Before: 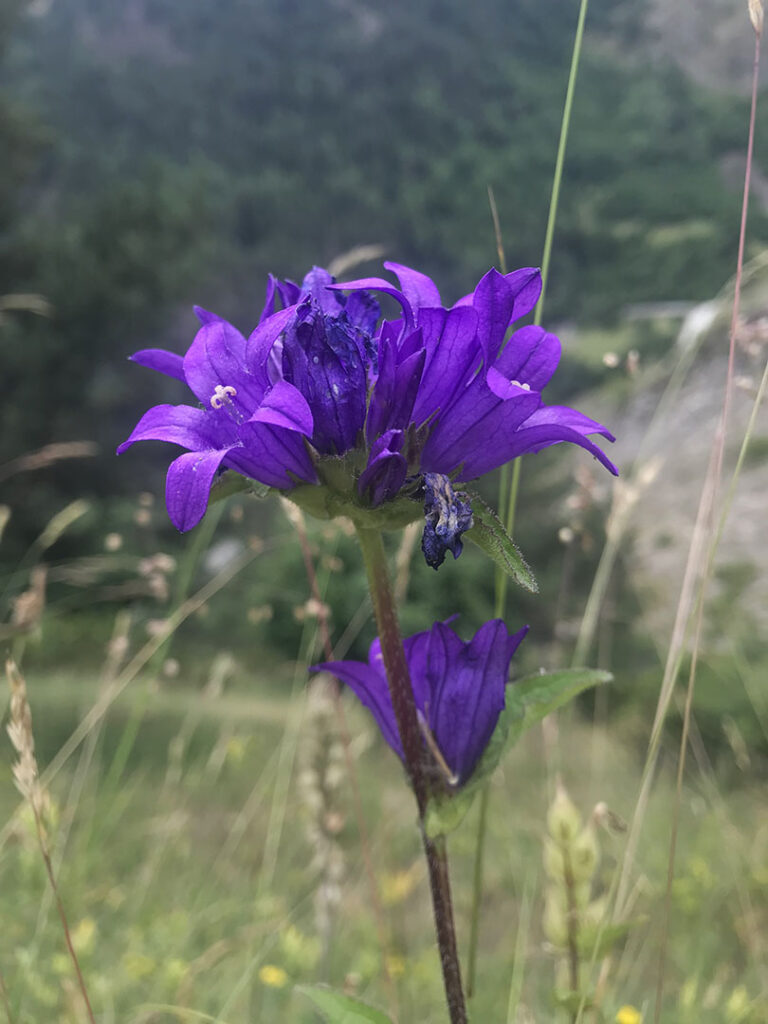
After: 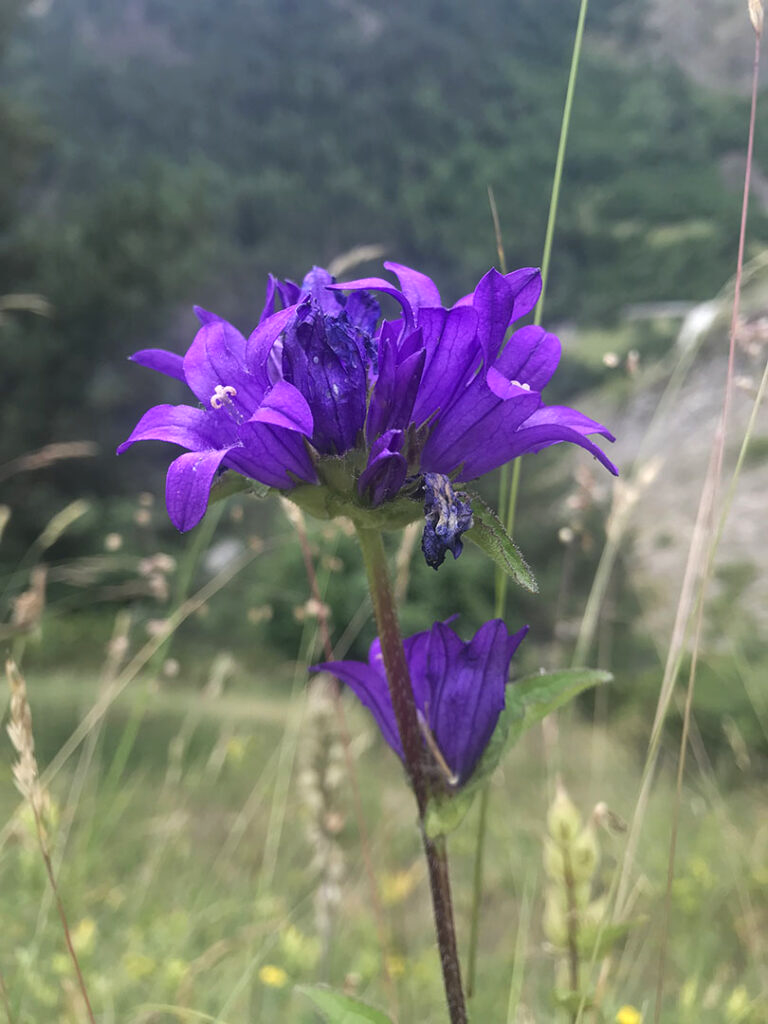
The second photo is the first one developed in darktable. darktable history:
exposure: exposure 0.258 EV, compensate highlight preservation false
tone equalizer: on, module defaults
